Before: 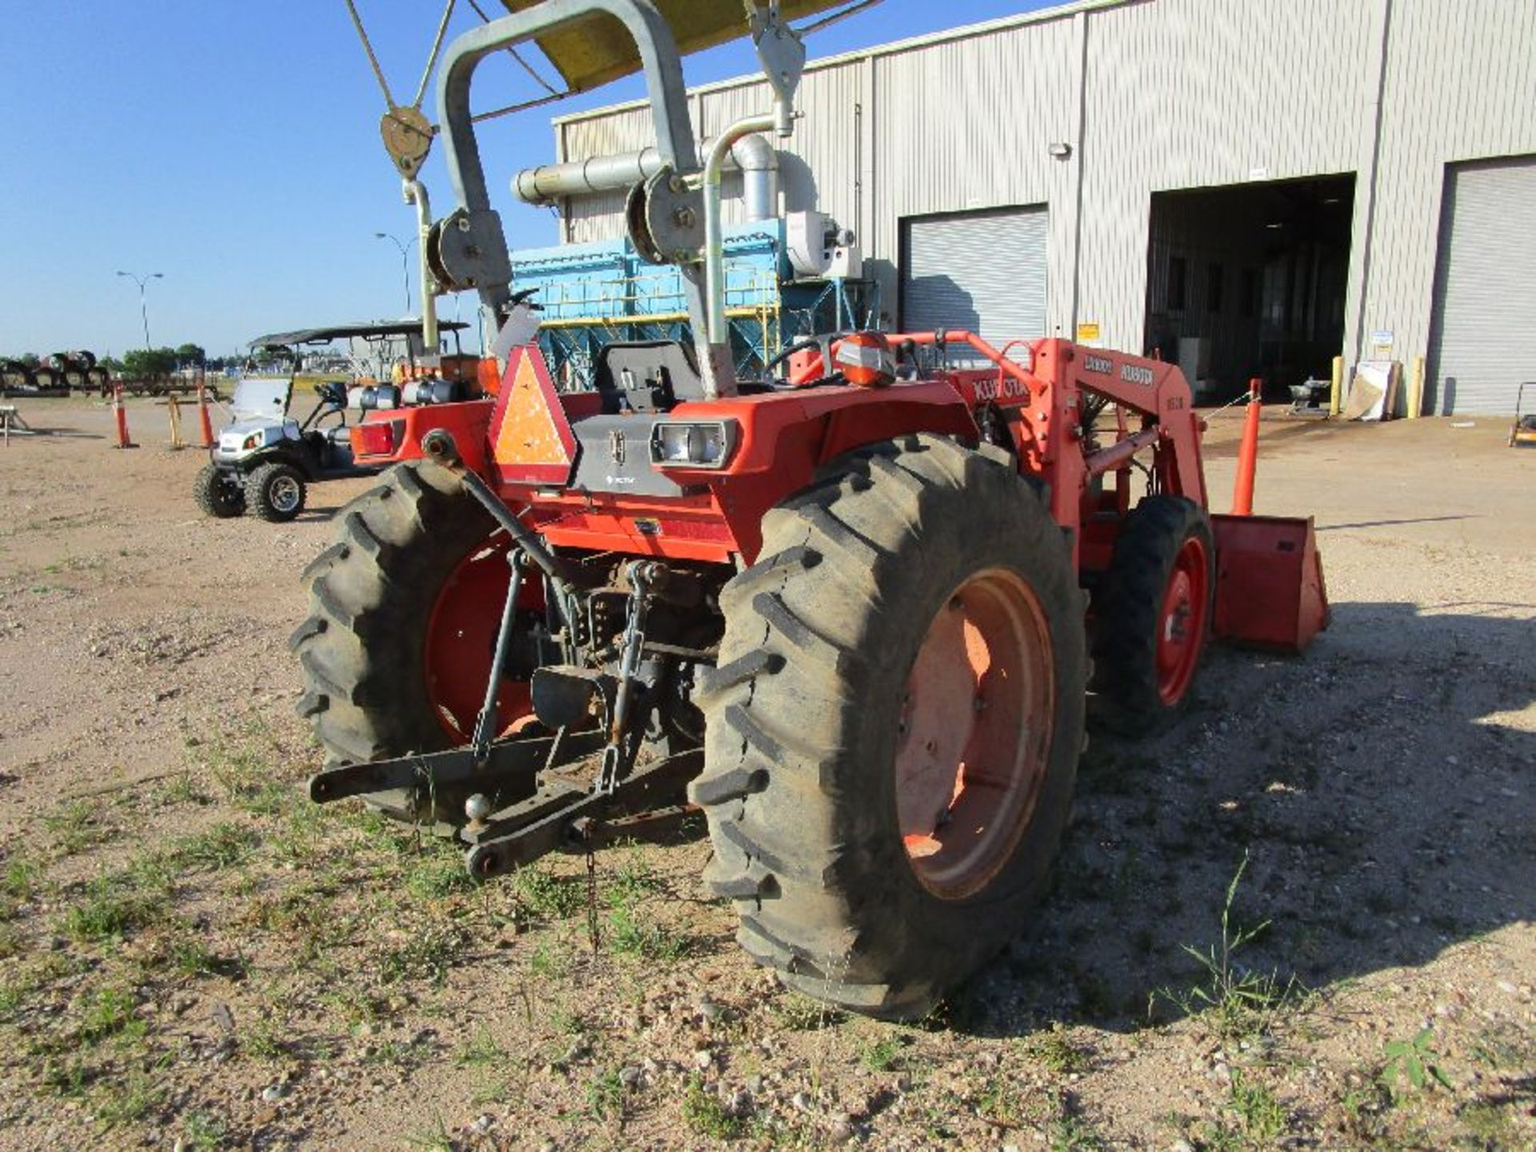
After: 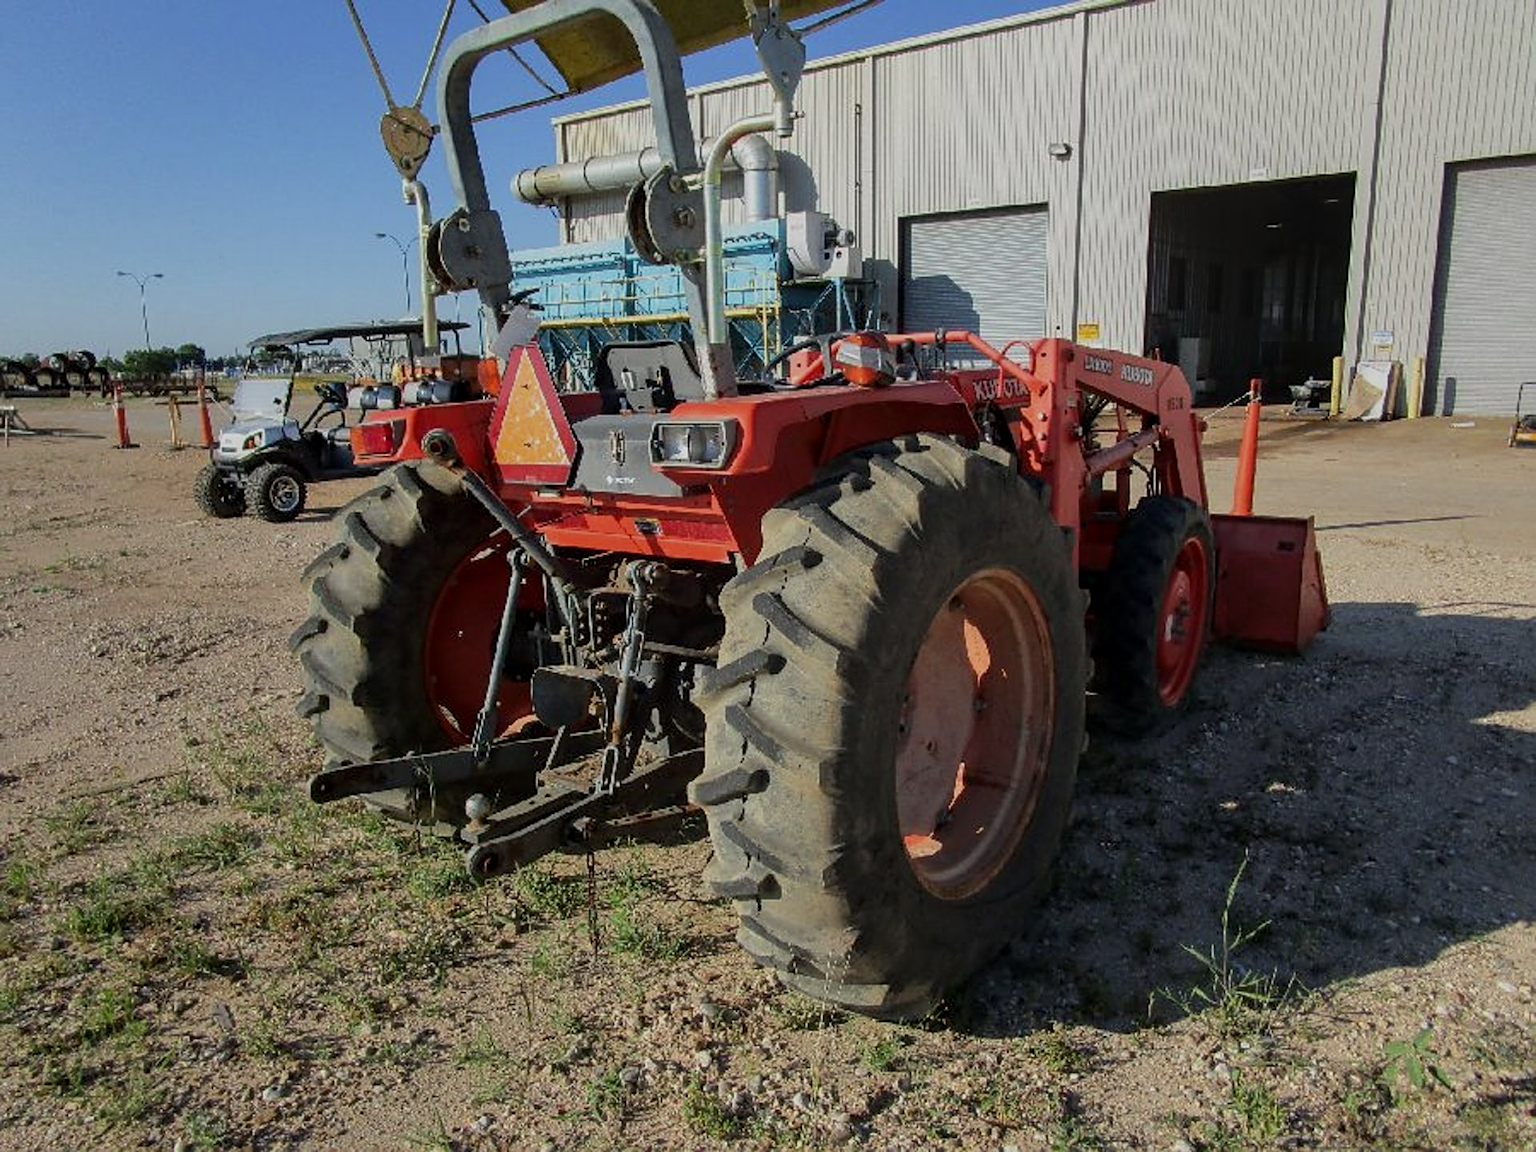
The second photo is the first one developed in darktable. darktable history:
exposure: black level correction 0, exposure -0.712 EV, compensate highlight preservation false
sharpen: on, module defaults
local contrast: on, module defaults
